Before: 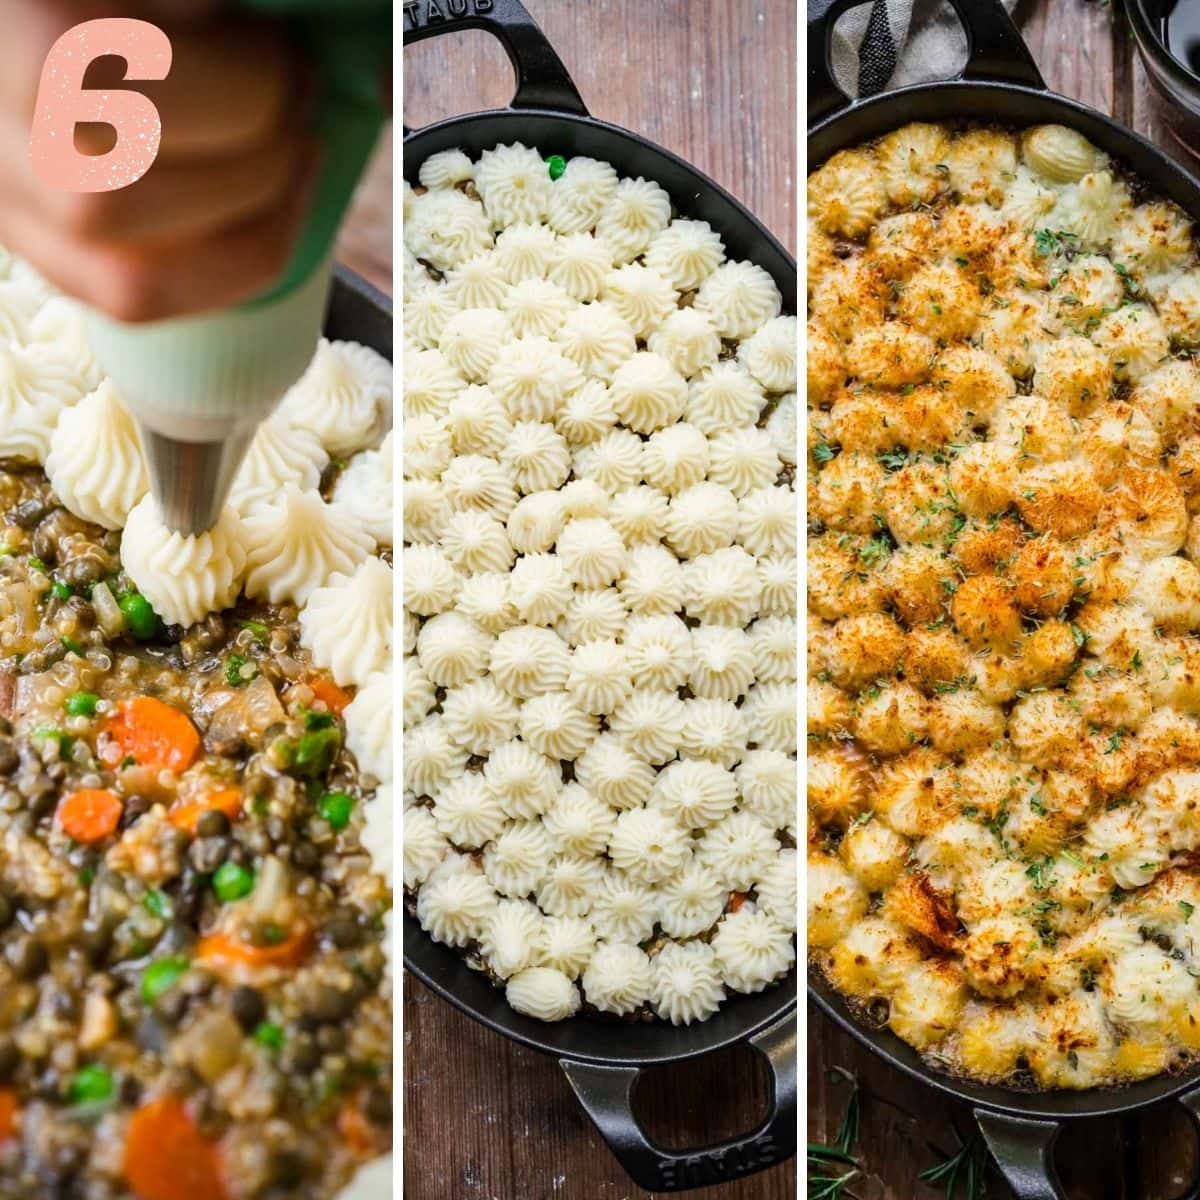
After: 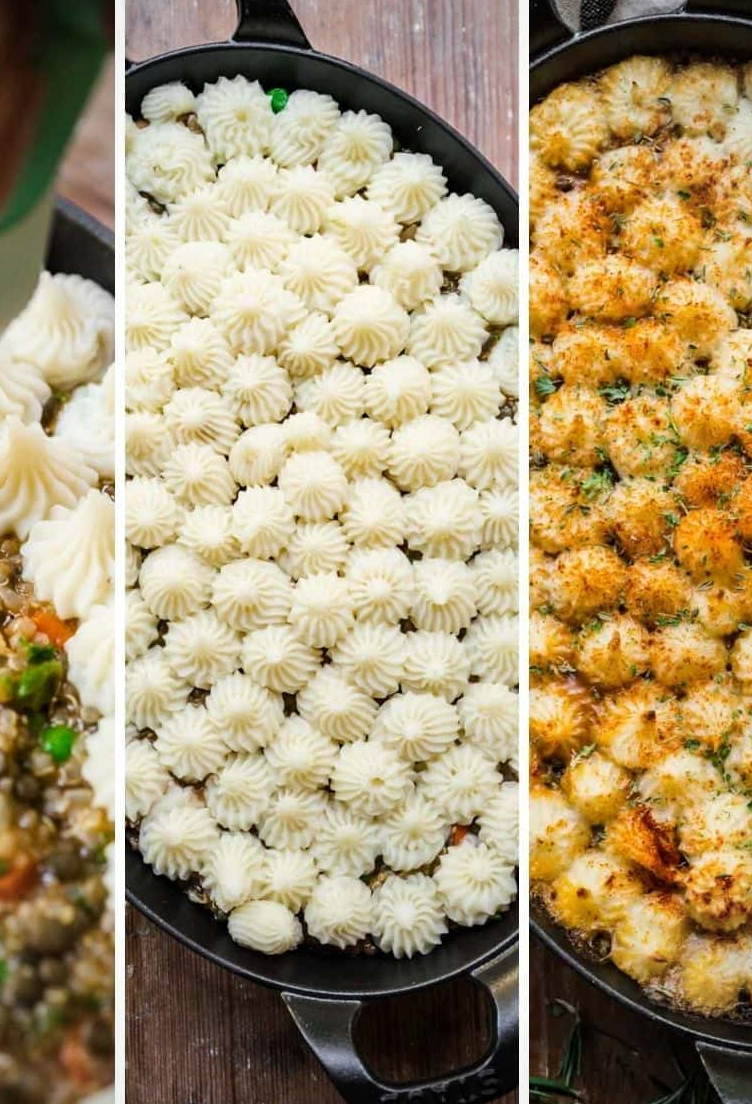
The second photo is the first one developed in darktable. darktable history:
vignetting: brightness -0.189, saturation -0.294
crop and rotate: left 23.242%, top 5.622%, right 14.083%, bottom 2.318%
